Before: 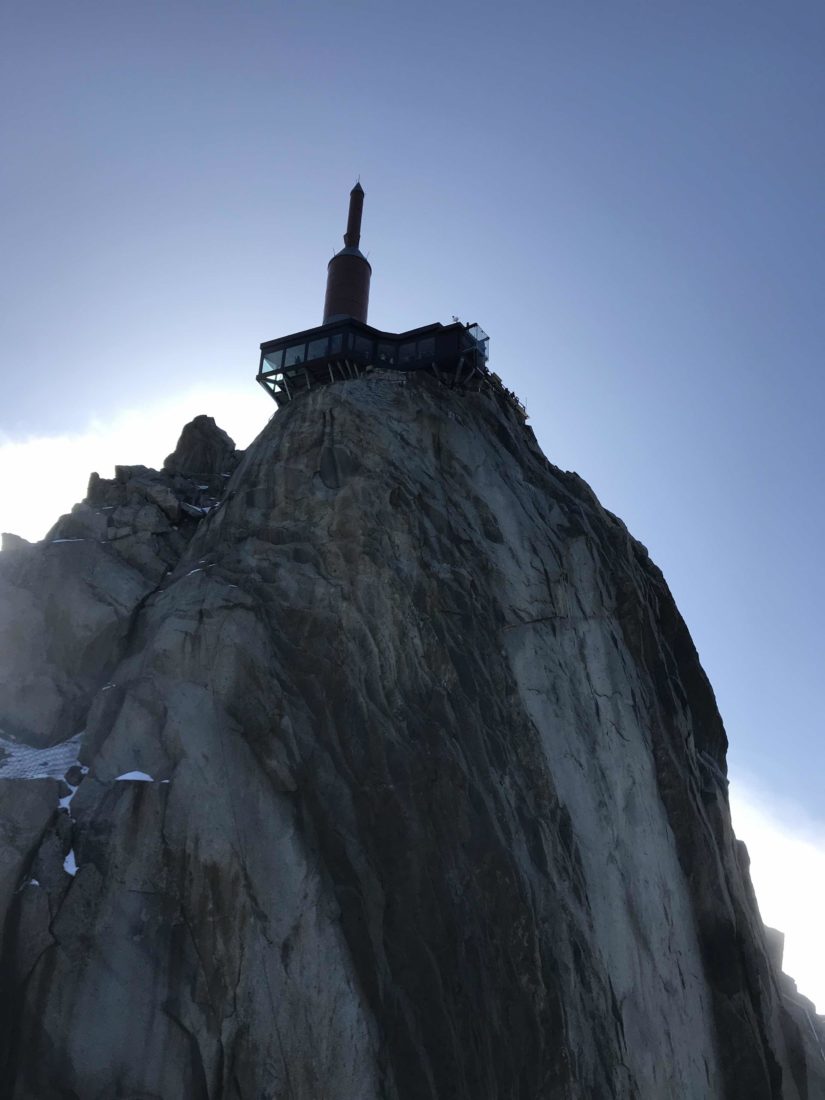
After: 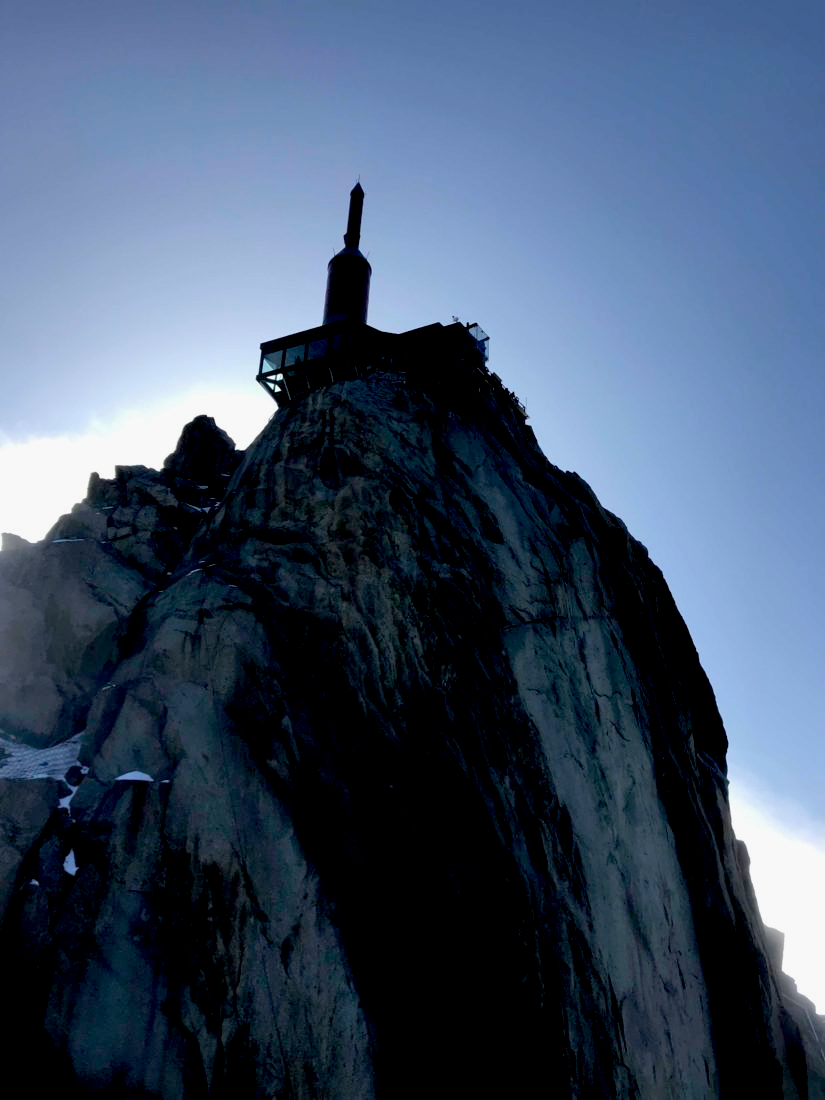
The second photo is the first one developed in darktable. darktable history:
exposure: black level correction 0.029, exposure -0.073 EV, compensate highlight preservation false
tone equalizer: on, module defaults
